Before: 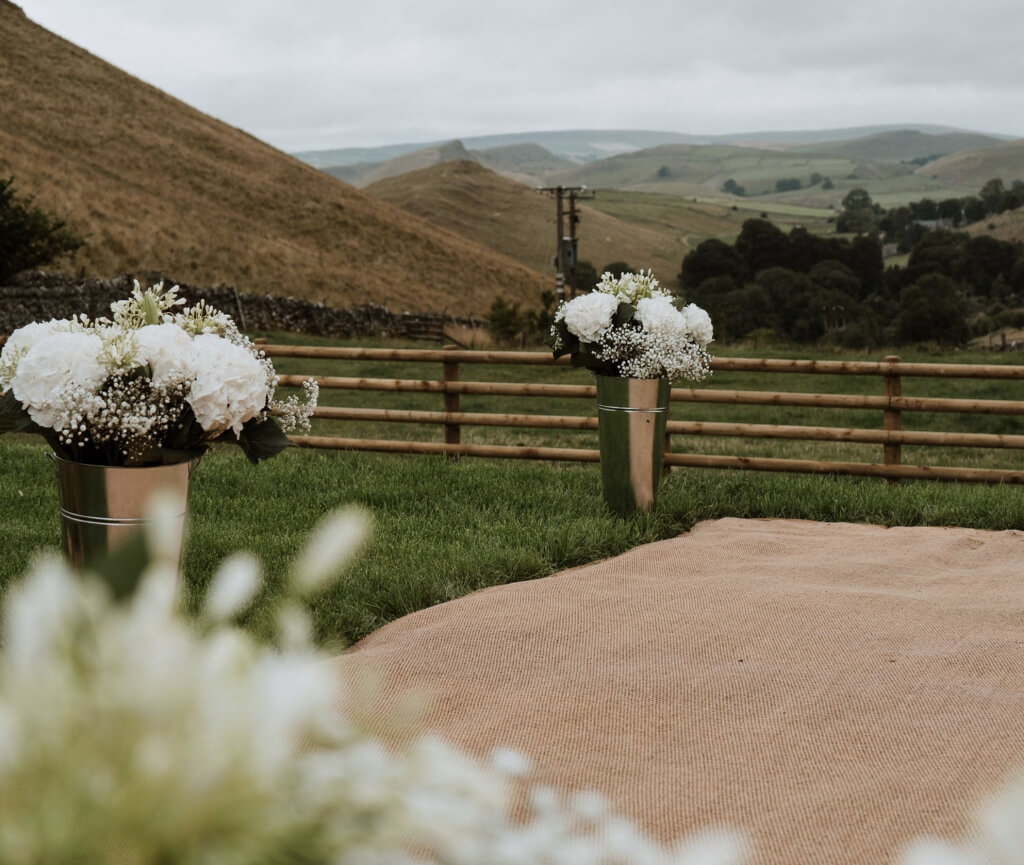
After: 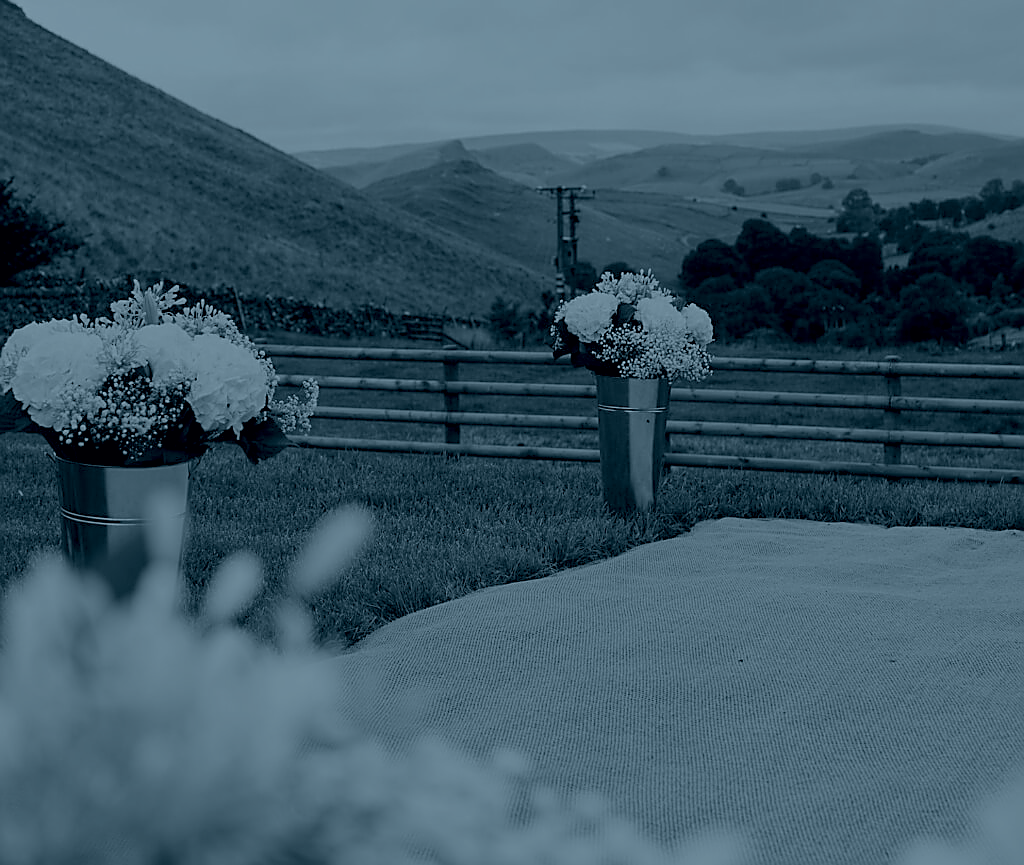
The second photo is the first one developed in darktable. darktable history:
colorize: hue 194.4°, saturation 29%, source mix 61.75%, lightness 3.98%, version 1
levels: levels [0.036, 0.364, 0.827]
sharpen: radius 1.4, amount 1.25, threshold 0.7
